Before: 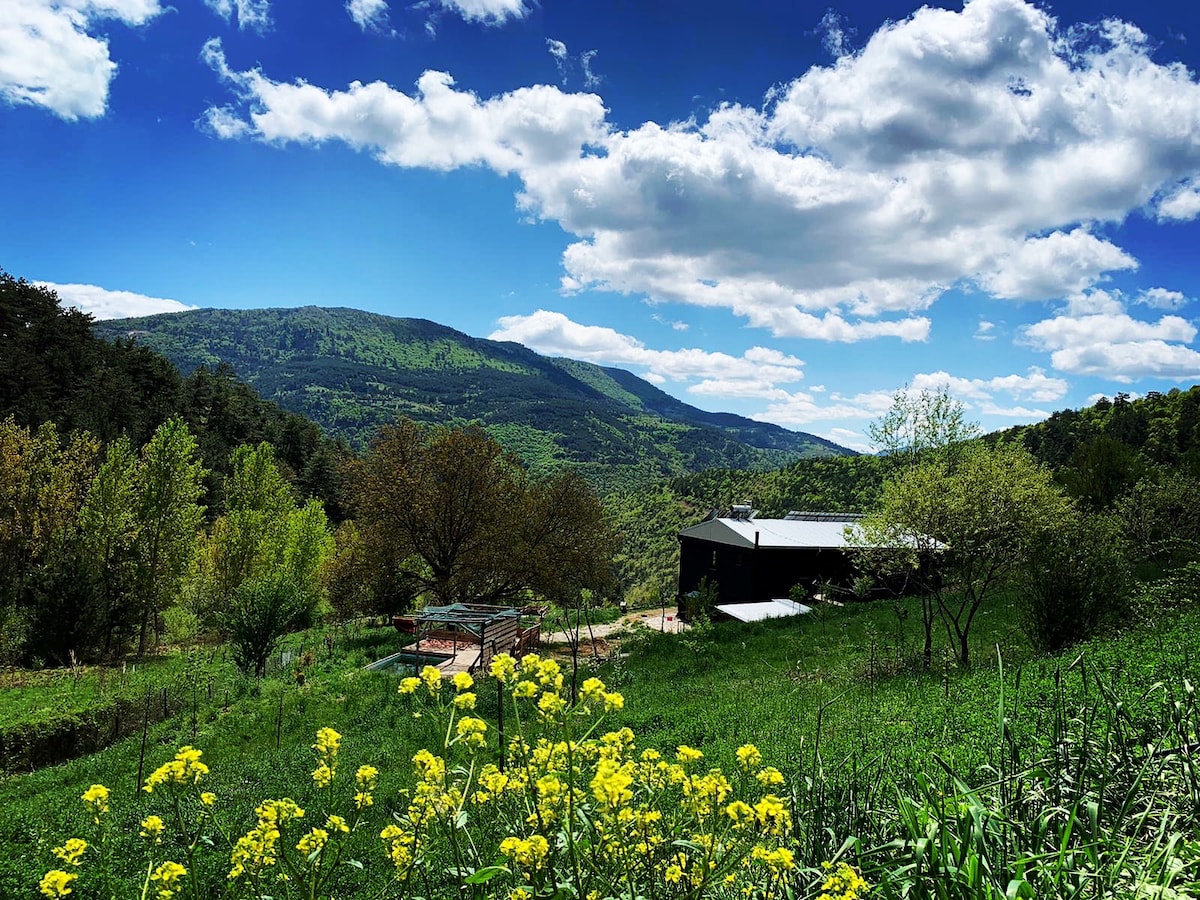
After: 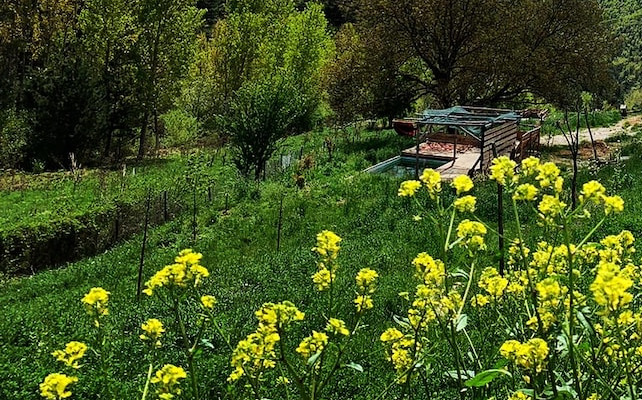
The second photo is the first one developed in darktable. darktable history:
crop and rotate: top 55.282%, right 46.426%, bottom 0.231%
